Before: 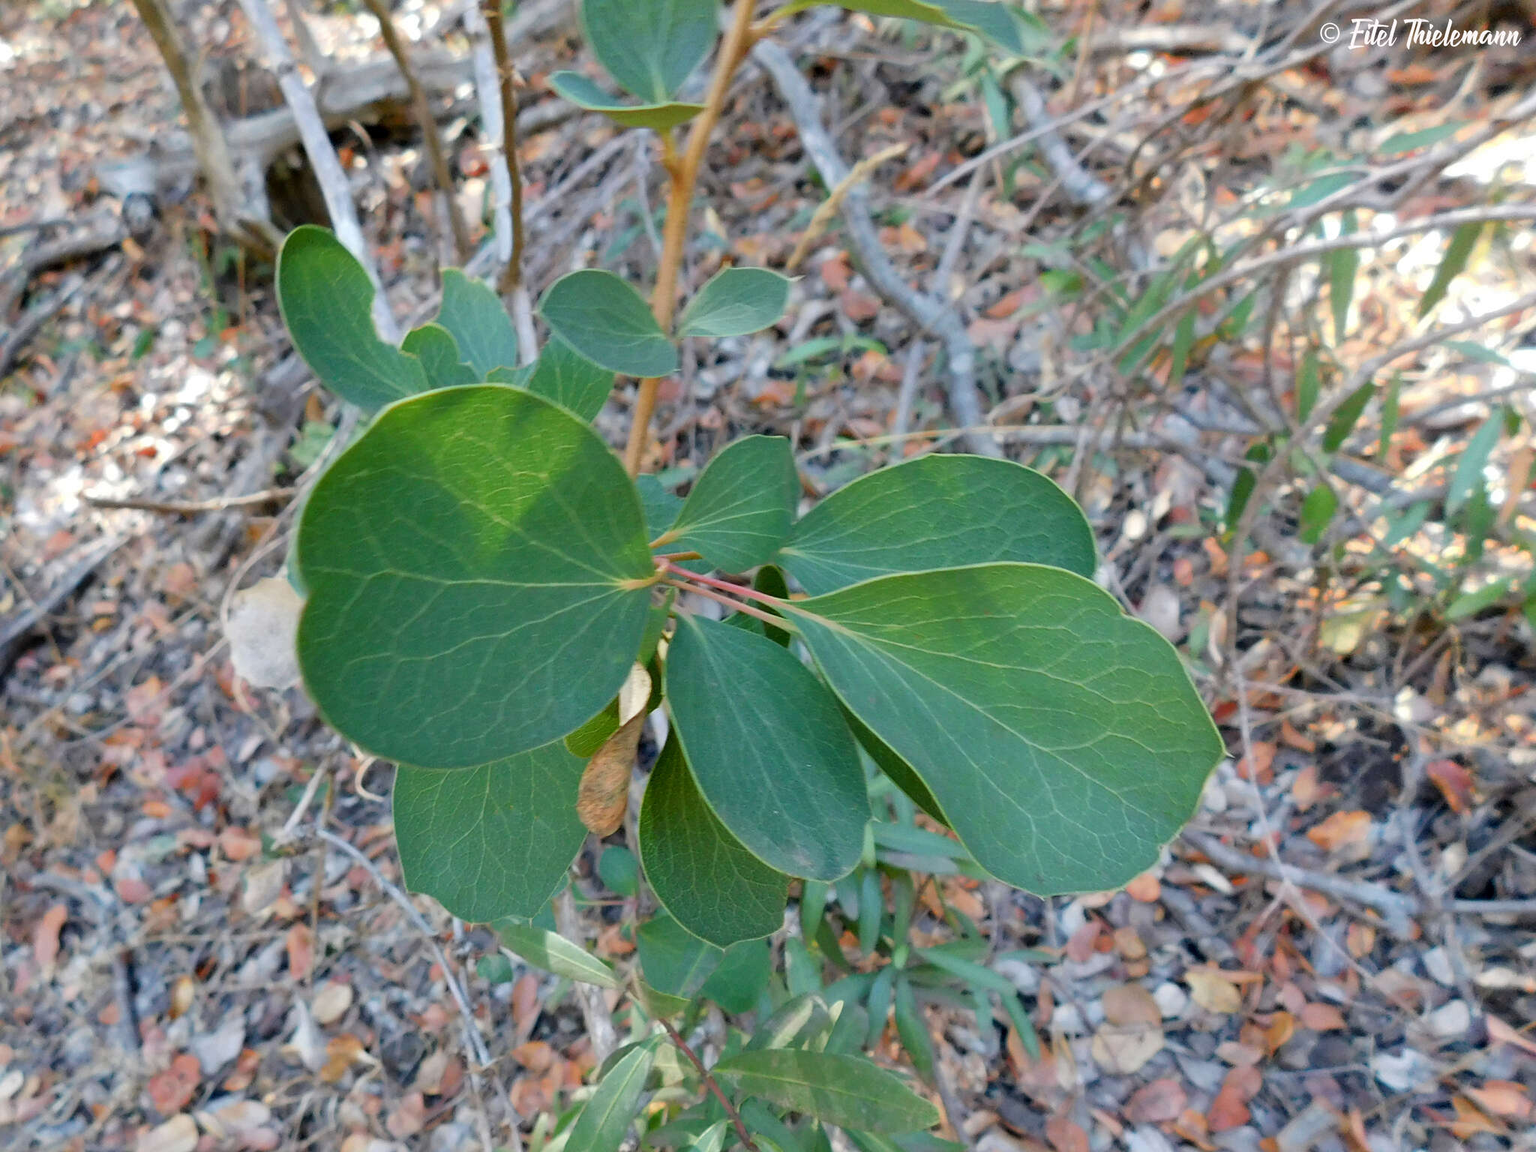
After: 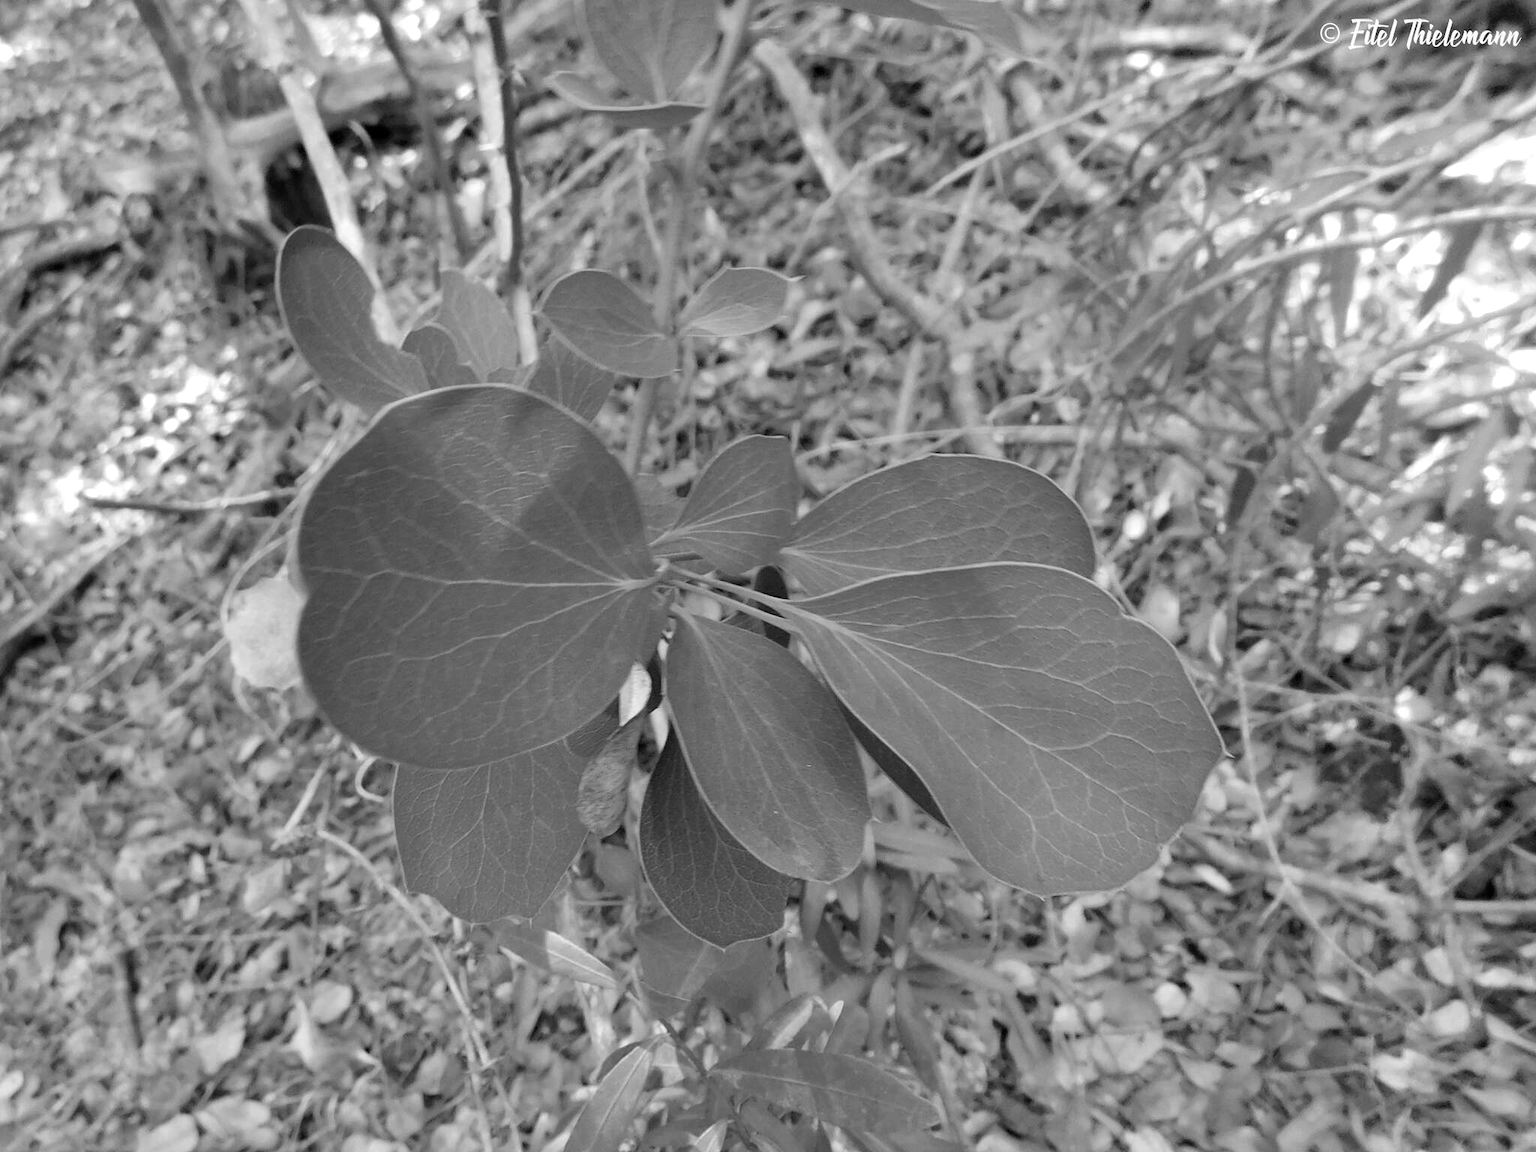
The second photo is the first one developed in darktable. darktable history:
color calibration: output gray [0.22, 0.42, 0.37, 0], x 0.382, y 0.371, temperature 3919.98 K
